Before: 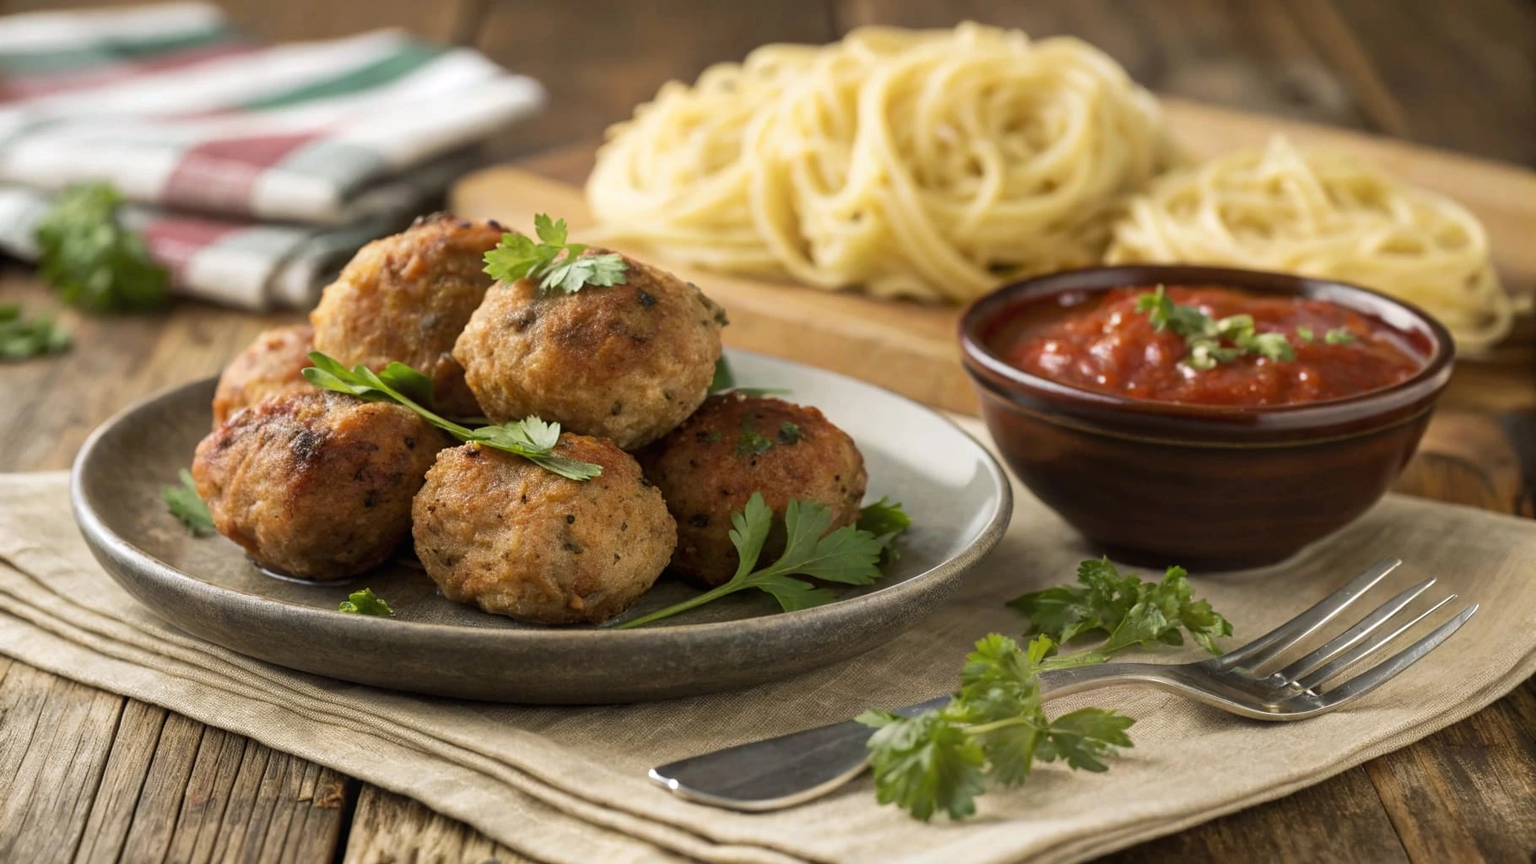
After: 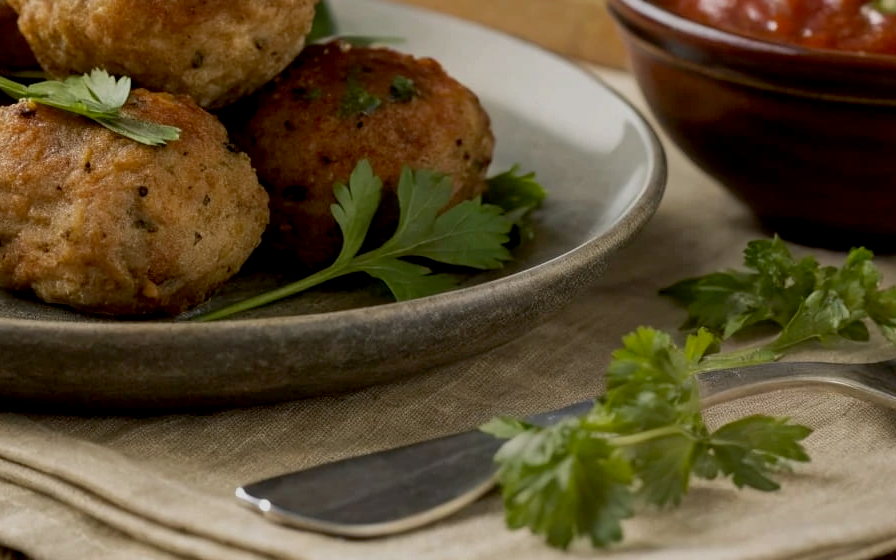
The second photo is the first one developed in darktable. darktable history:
crop: left 29.292%, top 41.414%, right 20.958%, bottom 3.504%
exposure: black level correction 0.011, exposure -0.473 EV, compensate exposure bias true, compensate highlight preservation false
